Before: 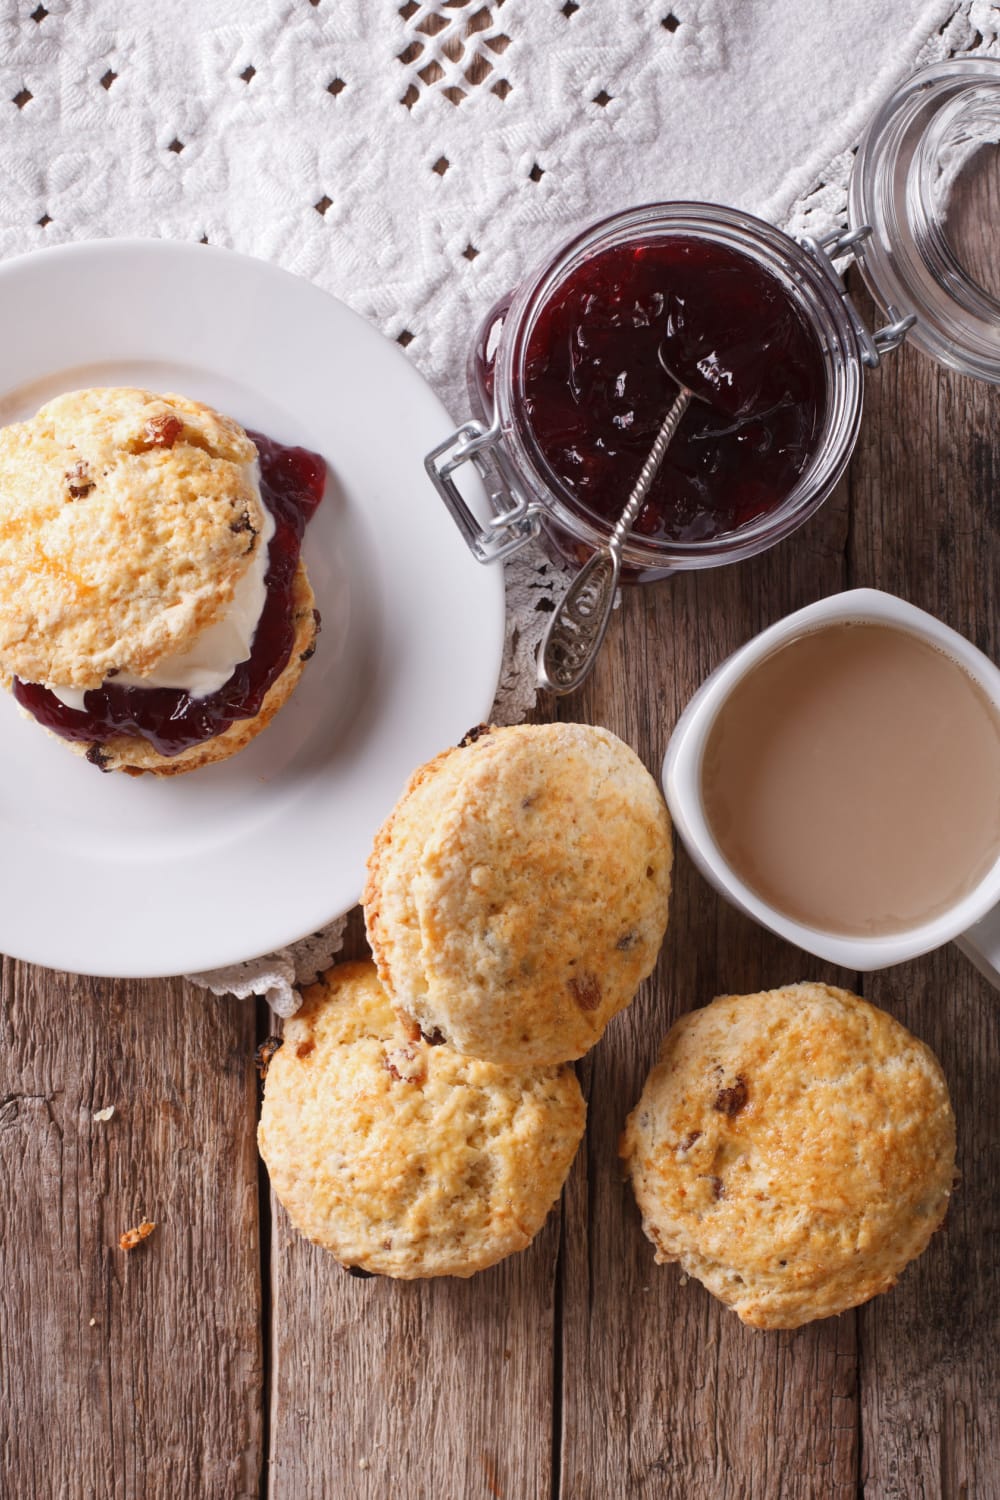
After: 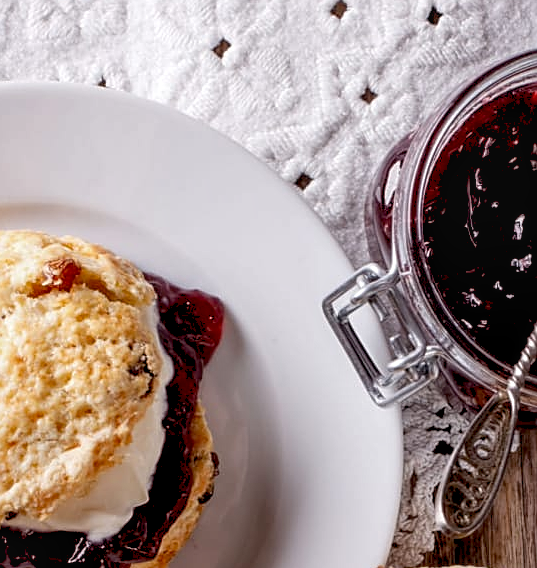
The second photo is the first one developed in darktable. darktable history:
exposure: black level correction 0.016, exposure -0.008 EV, compensate highlight preservation false
sharpen: on, module defaults
crop: left 10.294%, top 10.495%, right 35.949%, bottom 51.611%
levels: mode automatic, levels [0.062, 0.494, 0.925]
local contrast: detail 130%
